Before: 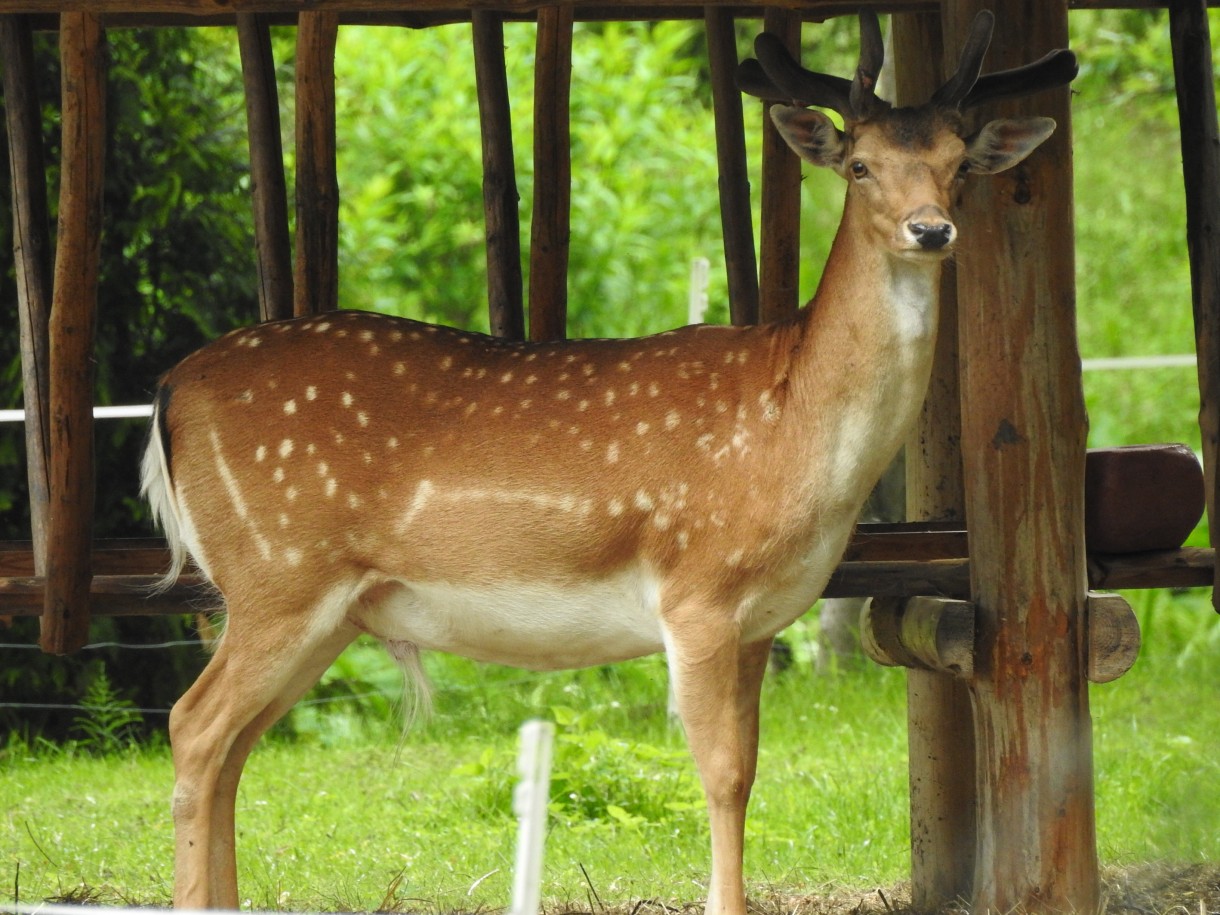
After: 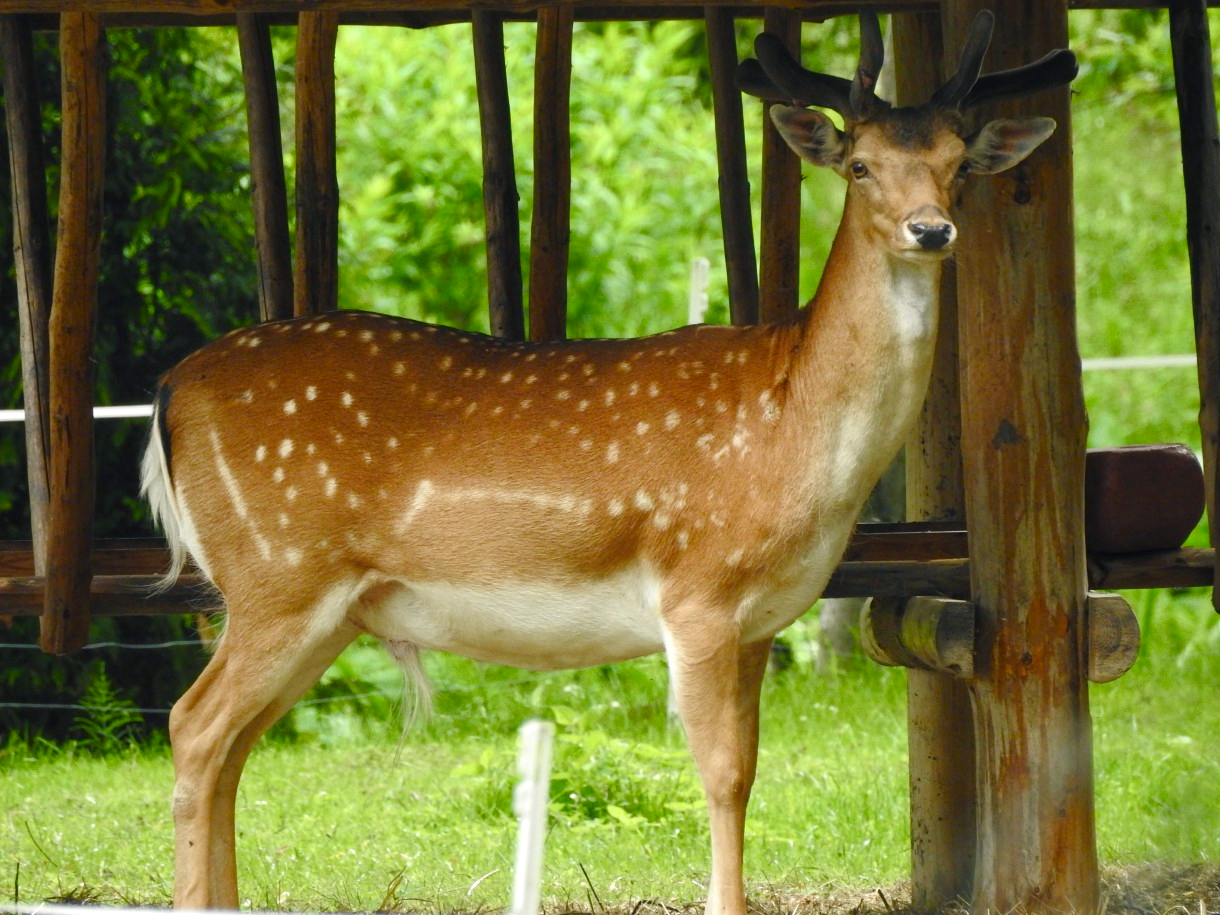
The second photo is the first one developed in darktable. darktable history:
color balance rgb: shadows lift › chroma 4.116%, shadows lift › hue 251.89°, linear chroma grading › shadows 18.84%, linear chroma grading › highlights 3.053%, linear chroma grading › mid-tones 10.394%, perceptual saturation grading › global saturation 0.507%, perceptual saturation grading › highlights -15.835%, perceptual saturation grading › shadows 26.17%, contrast 4.918%
